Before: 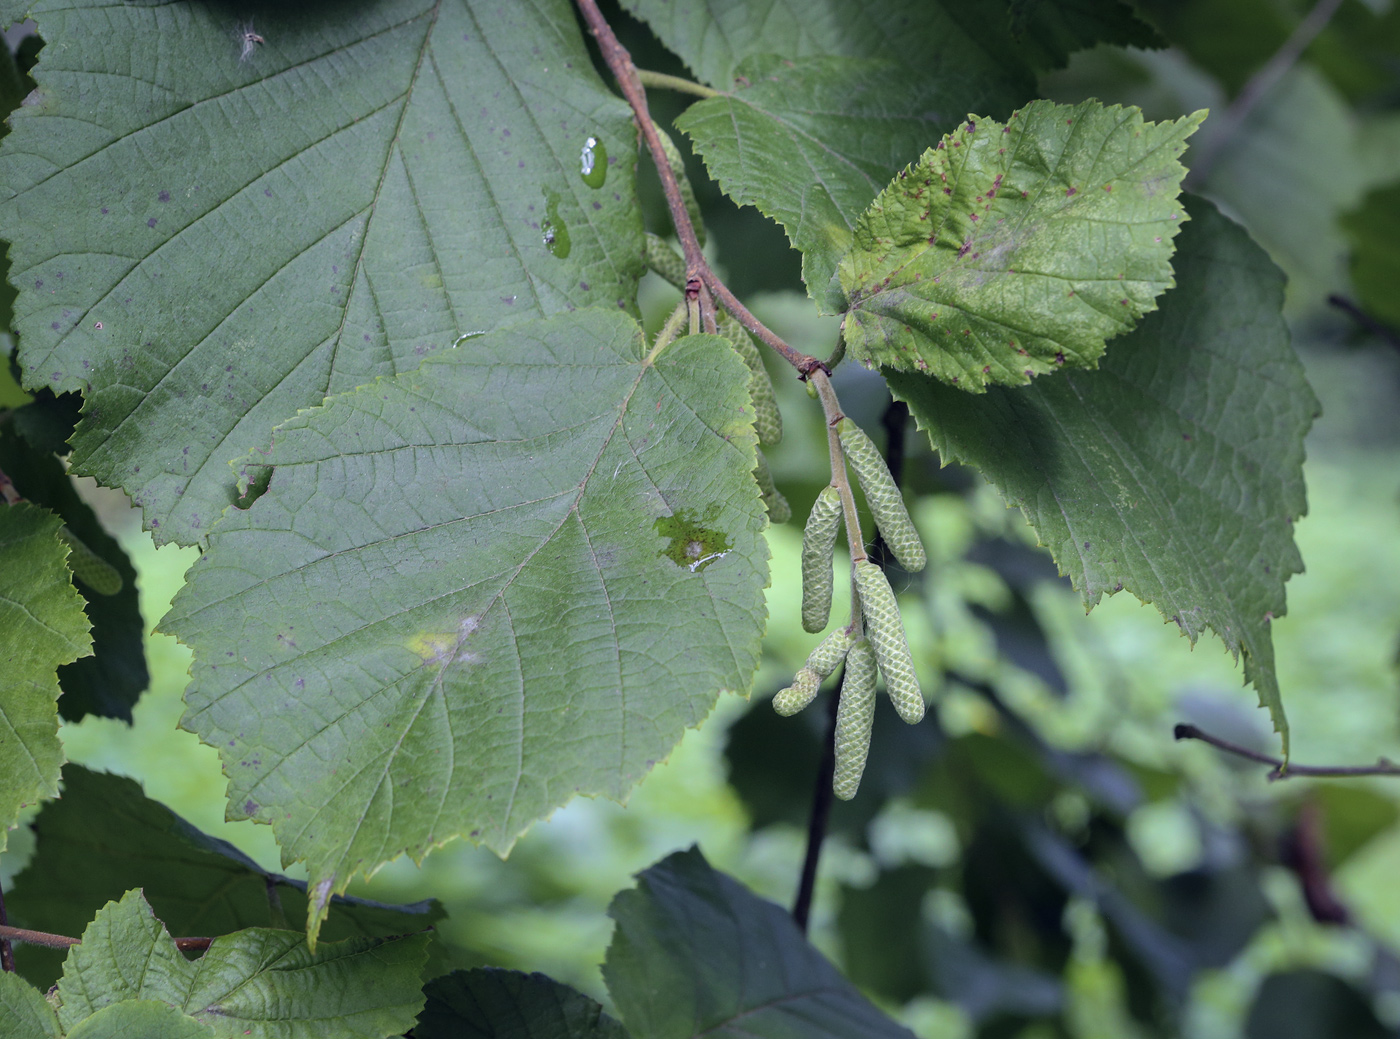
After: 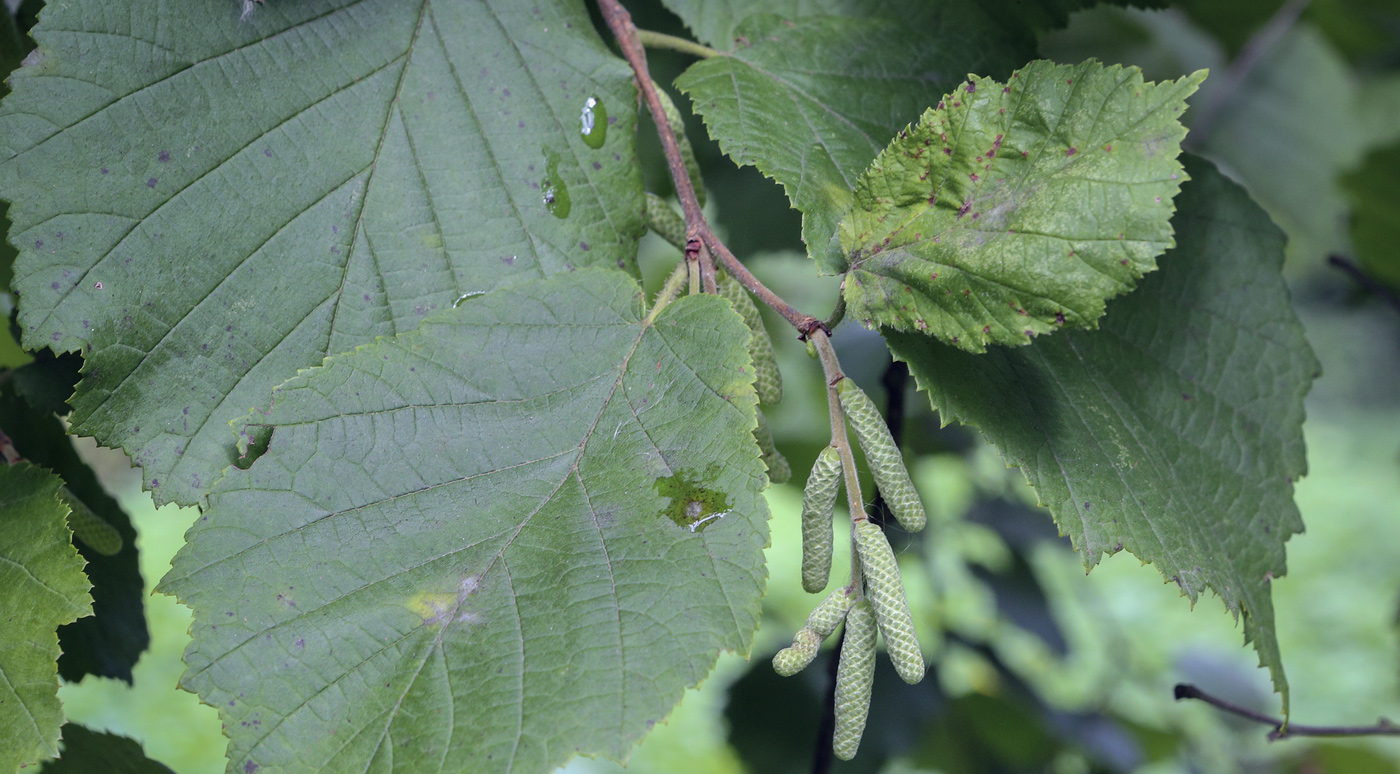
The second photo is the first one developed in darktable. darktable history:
crop: top 3.885%, bottom 21.587%
